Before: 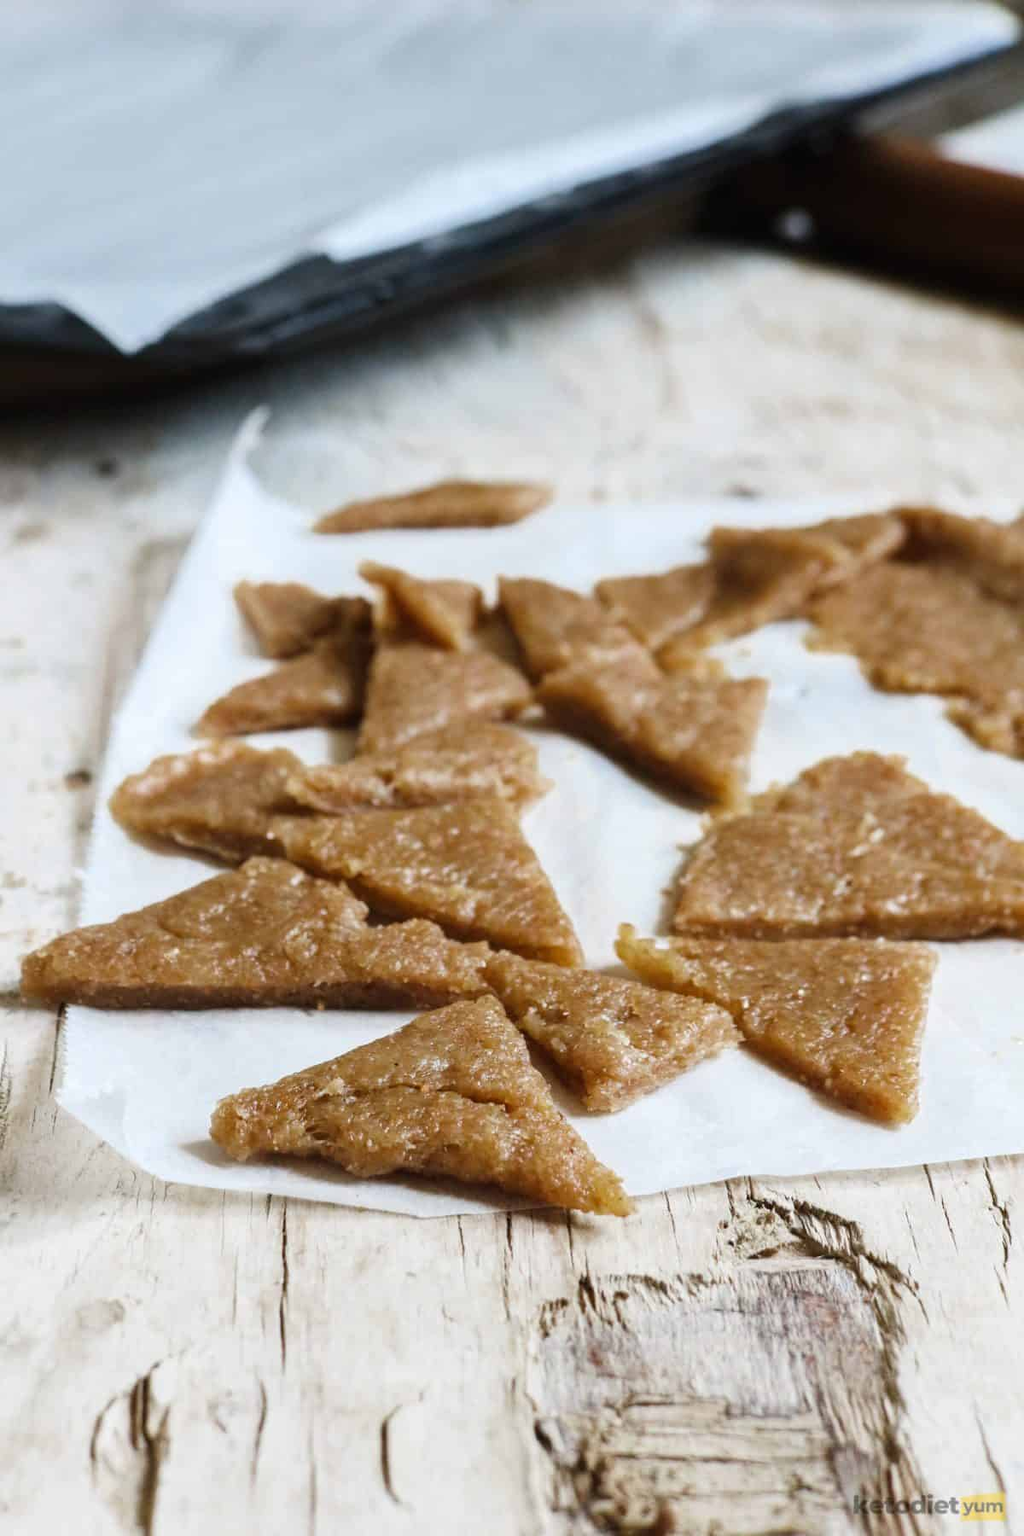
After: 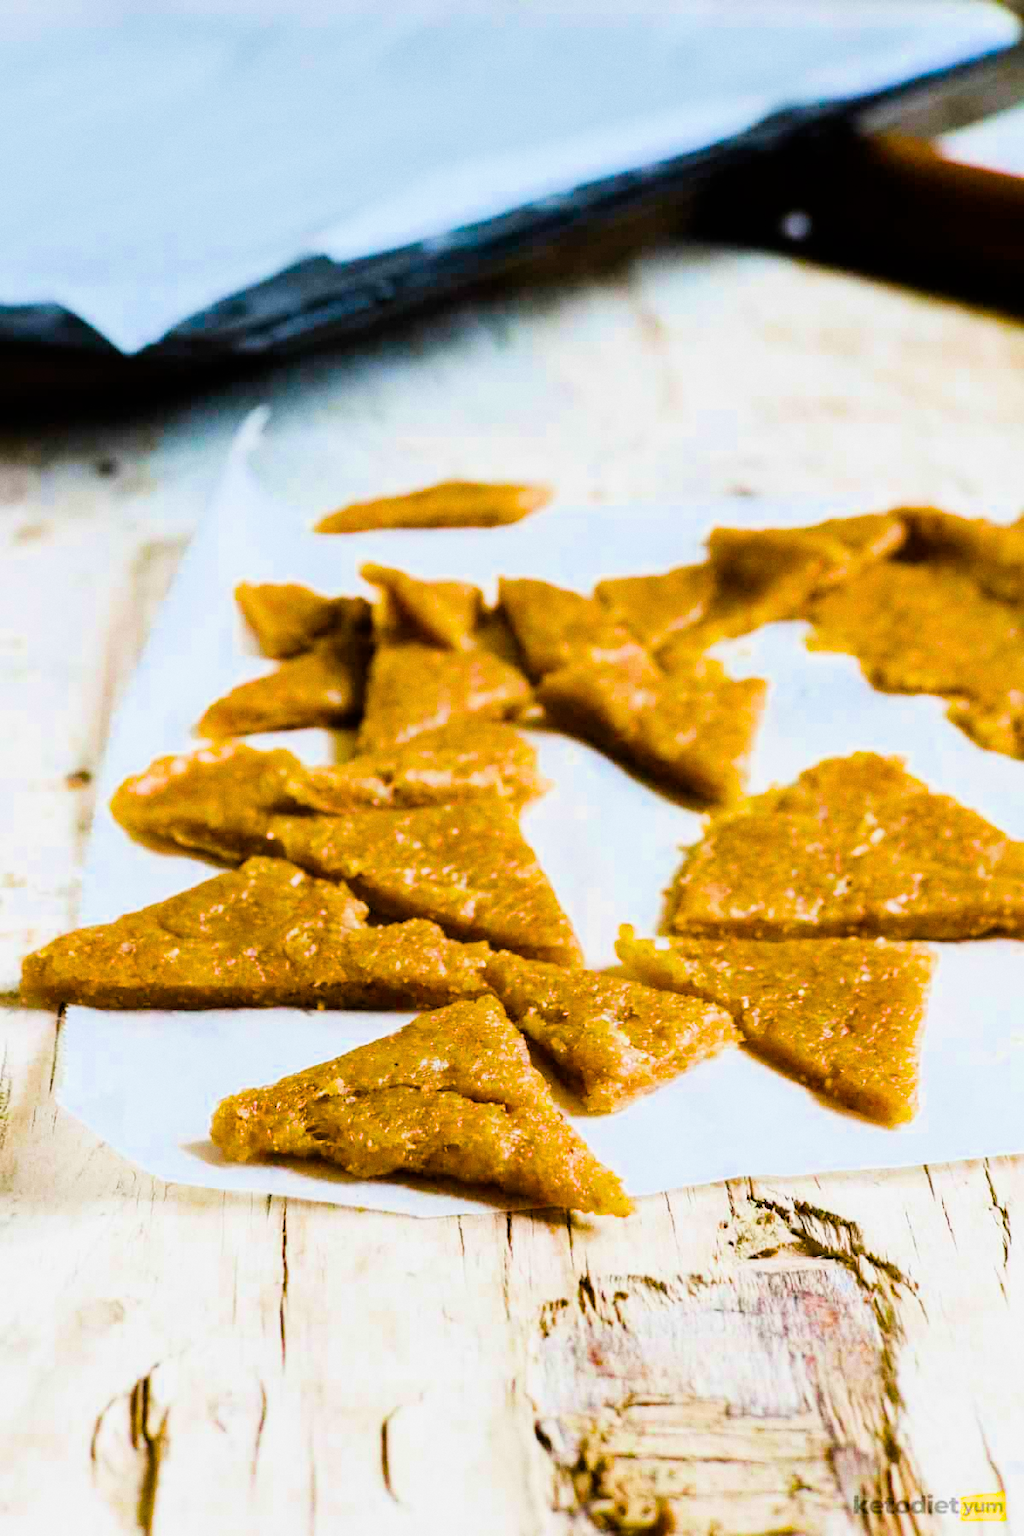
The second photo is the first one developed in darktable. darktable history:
filmic rgb: black relative exposure -7.65 EV, white relative exposure 4.56 EV, hardness 3.61, contrast 1.25
grain: coarseness 0.09 ISO, strength 16.61%
color balance rgb: linear chroma grading › global chroma 42%, perceptual saturation grading › global saturation 42%, perceptual brilliance grading › global brilliance 25%, global vibrance 33%
